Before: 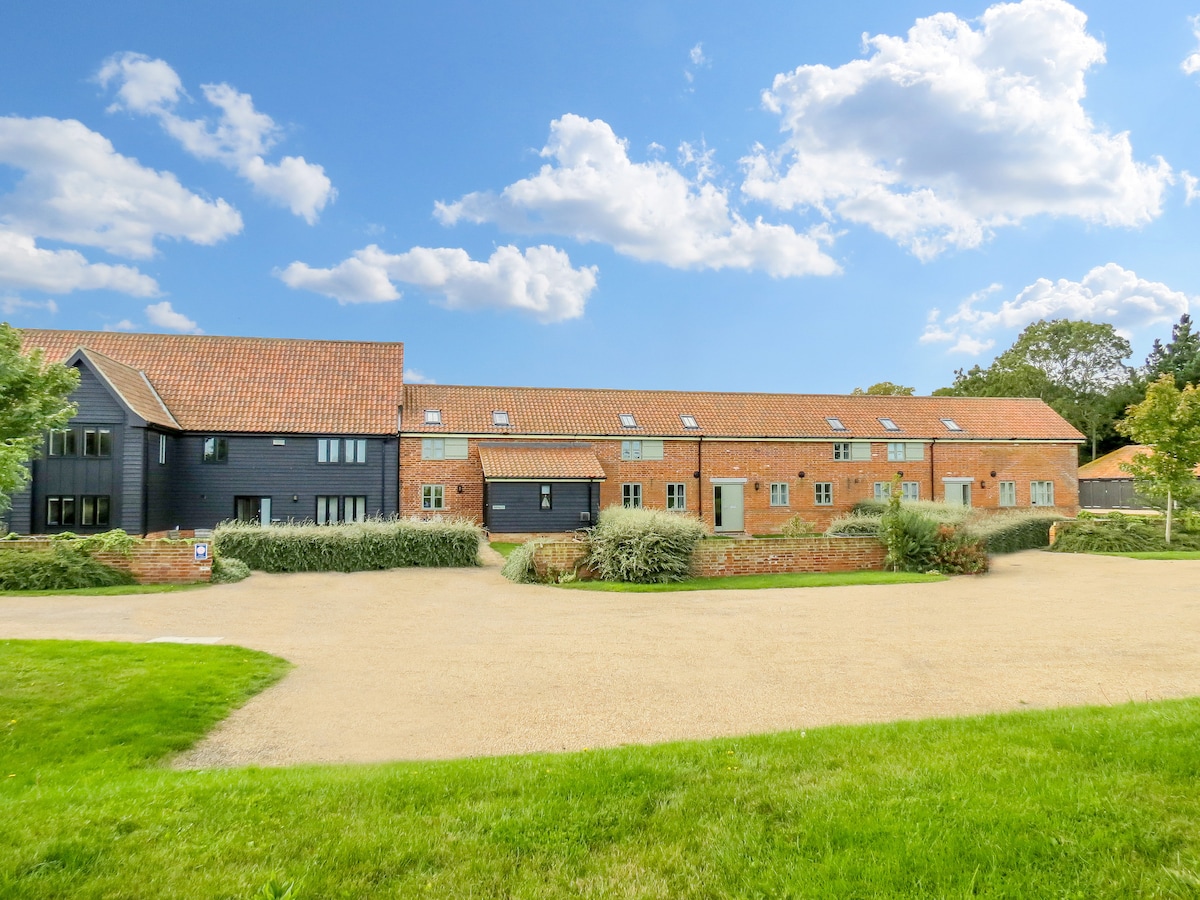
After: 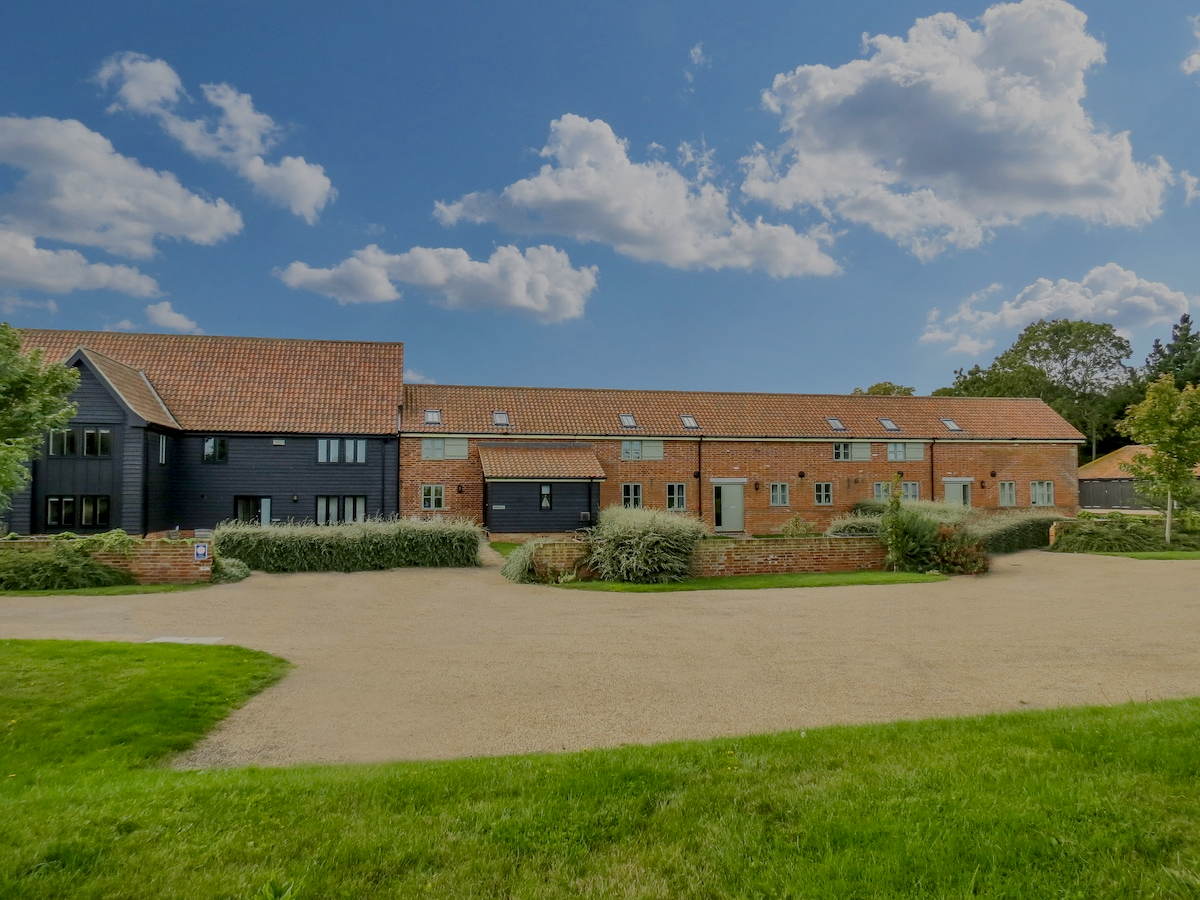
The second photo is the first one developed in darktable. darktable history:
exposure: exposure -1.906 EV, compensate exposure bias true, compensate highlight preservation false
local contrast: mode bilateral grid, contrast 19, coarseness 50, detail 128%, midtone range 0.2
base curve: curves: ch0 [(0, 0) (0.557, 0.834) (1, 1)], preserve colors none
